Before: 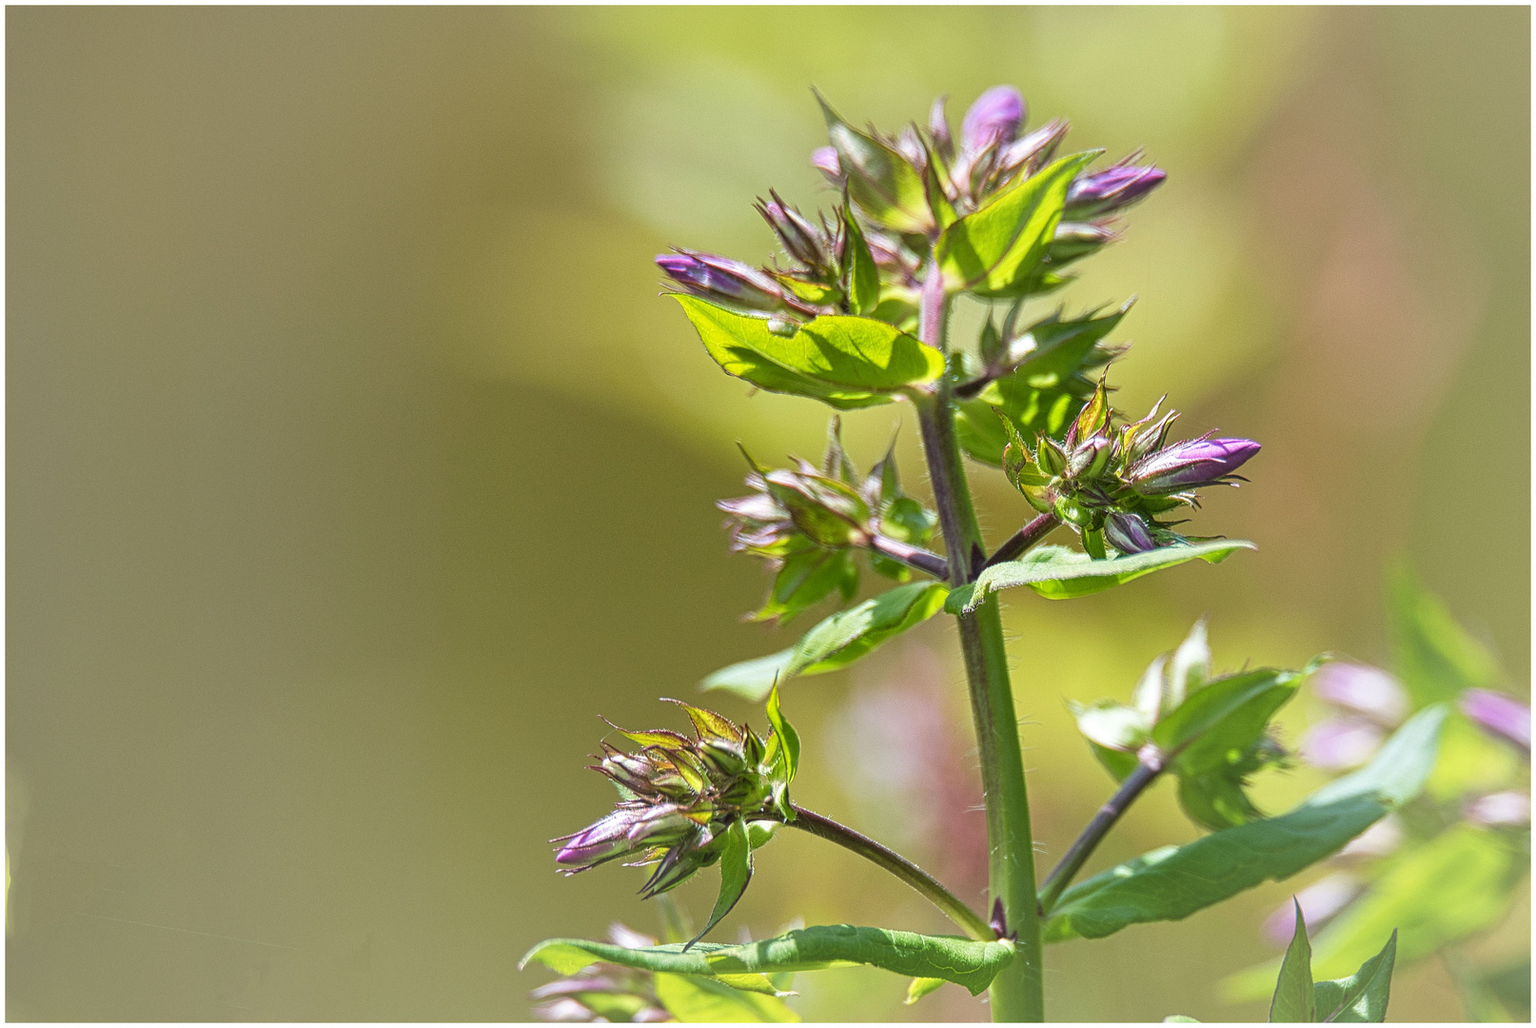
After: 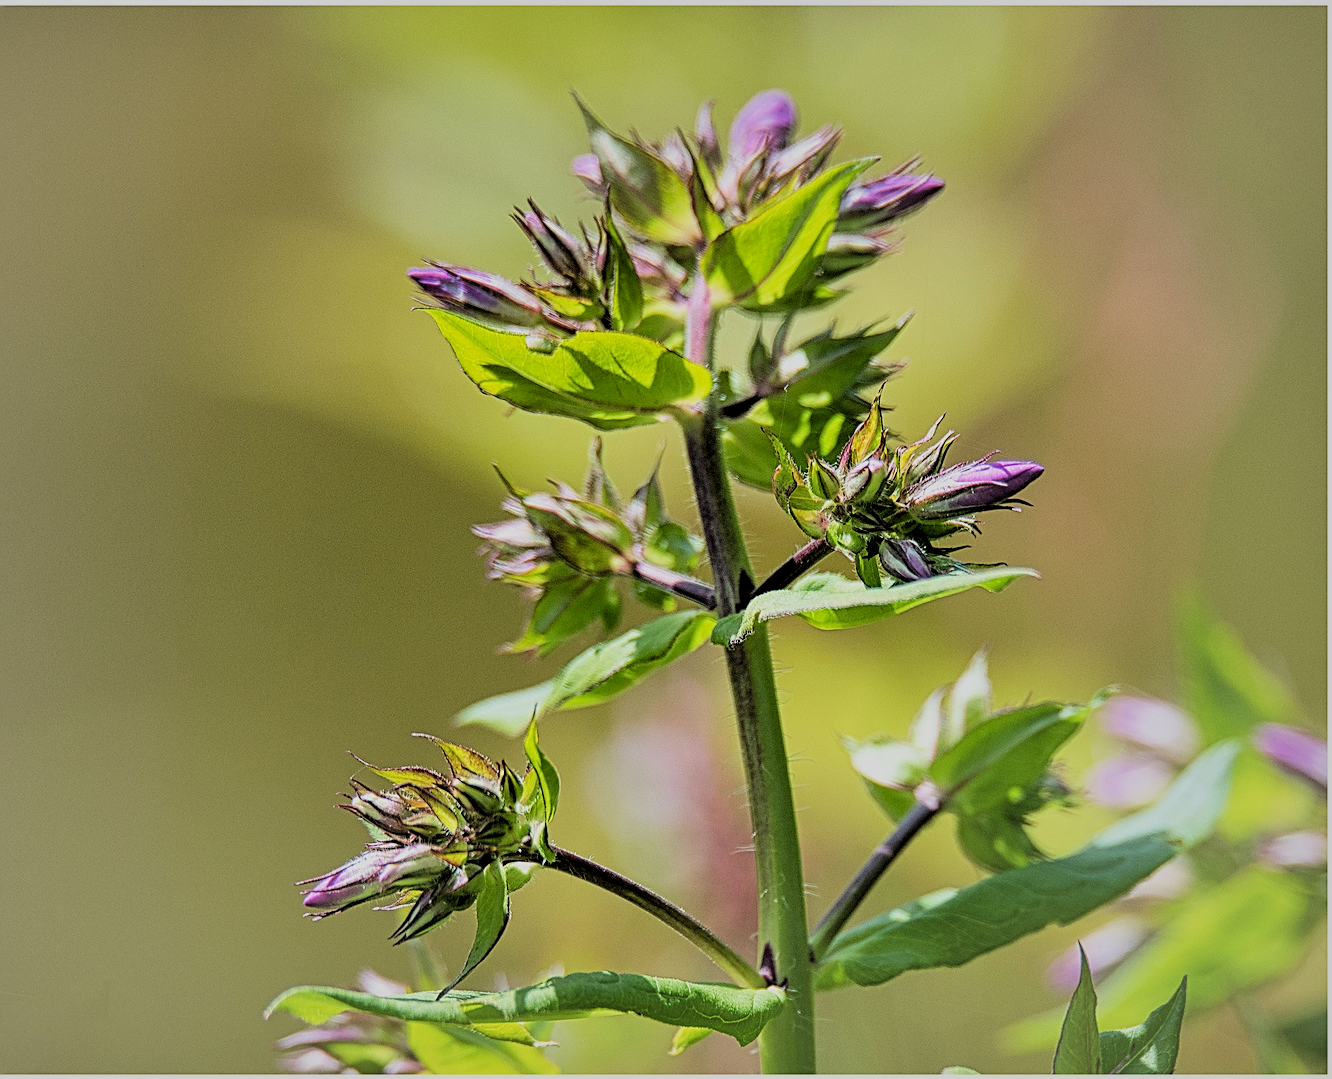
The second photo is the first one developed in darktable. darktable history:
filmic rgb: black relative exposure -2.98 EV, white relative exposure 4.56 EV, hardness 1.74, contrast 1.262, color science v6 (2022)
crop: left 17.449%, bottom 0.04%
shadows and highlights: low approximation 0.01, soften with gaussian
sharpen: on, module defaults
